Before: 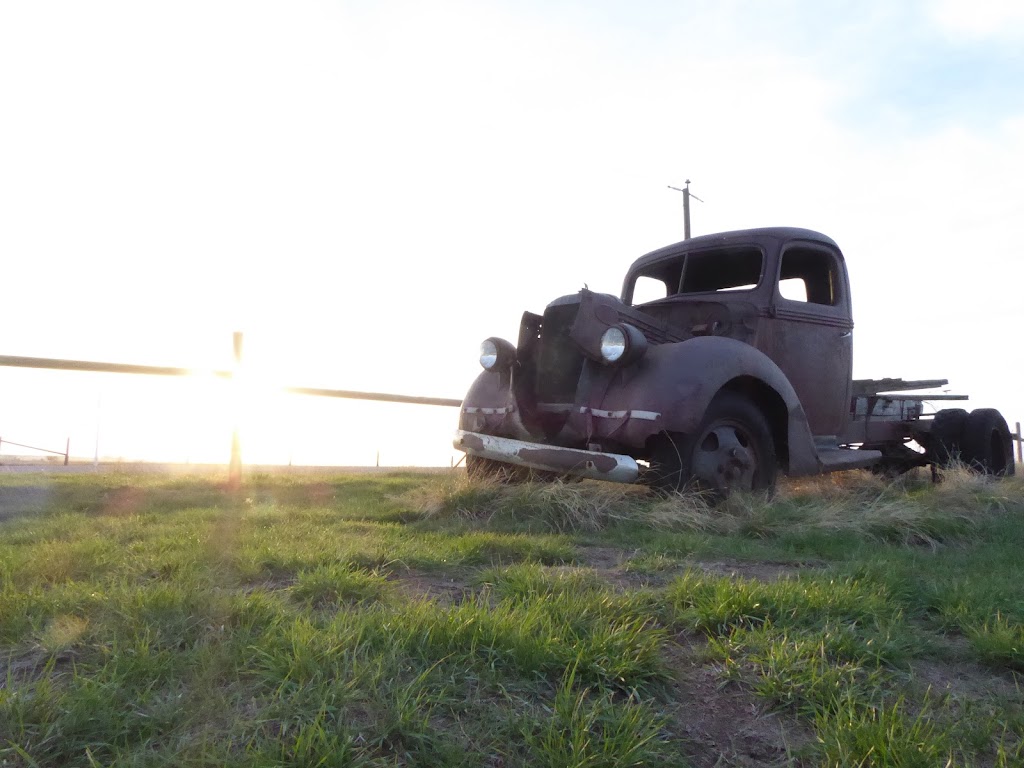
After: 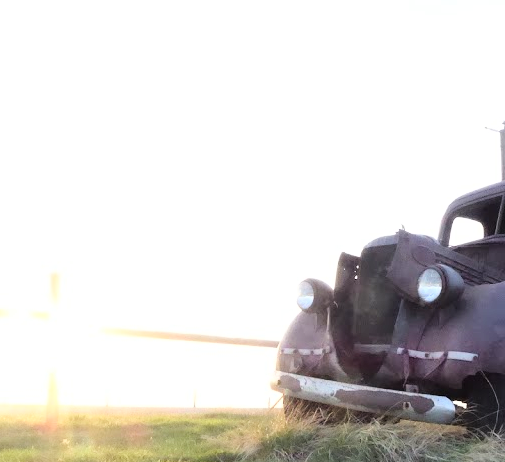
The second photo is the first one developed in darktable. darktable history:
crop: left 17.934%, top 7.794%, right 32.691%, bottom 31.999%
base curve: curves: ch0 [(0, 0) (0.008, 0.007) (0.022, 0.029) (0.048, 0.089) (0.092, 0.197) (0.191, 0.399) (0.275, 0.534) (0.357, 0.65) (0.477, 0.78) (0.542, 0.833) (0.799, 0.973) (1, 1)]
